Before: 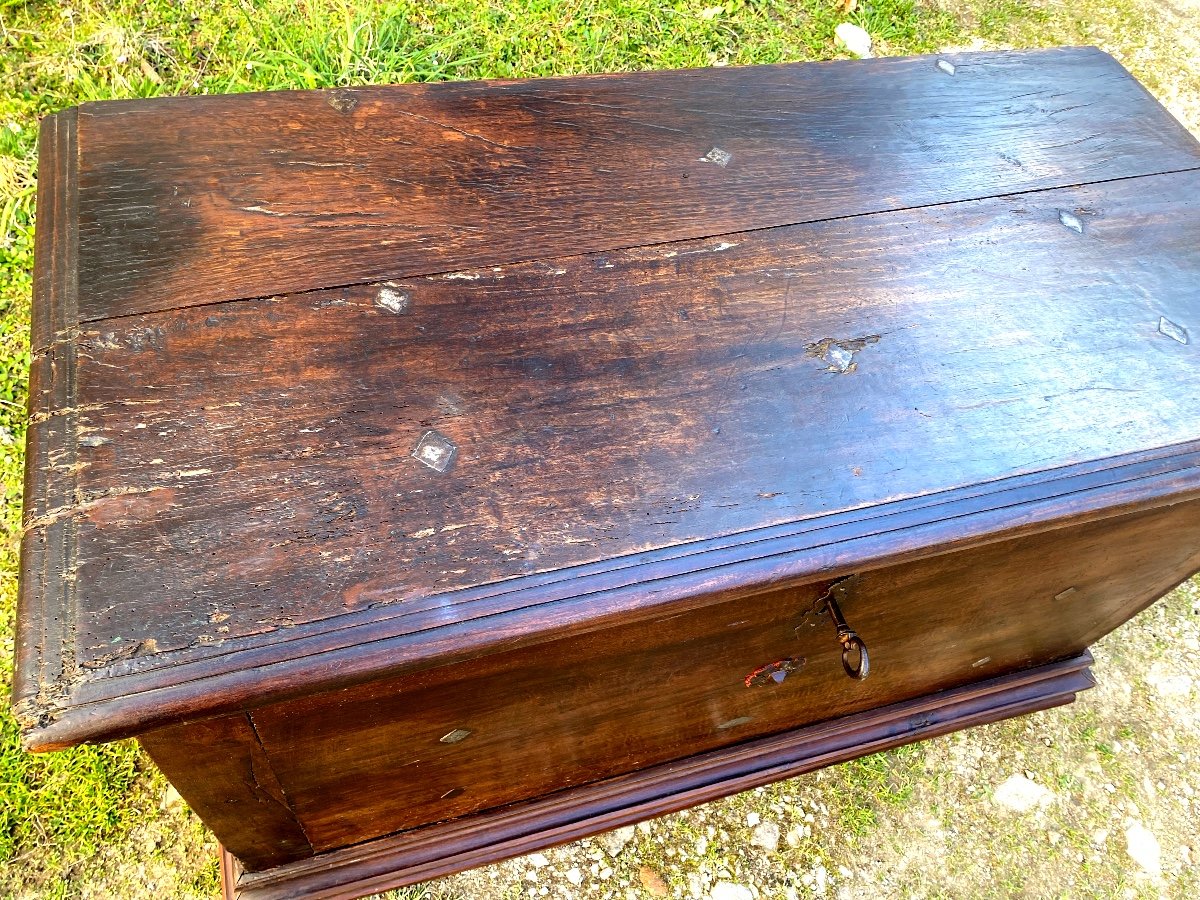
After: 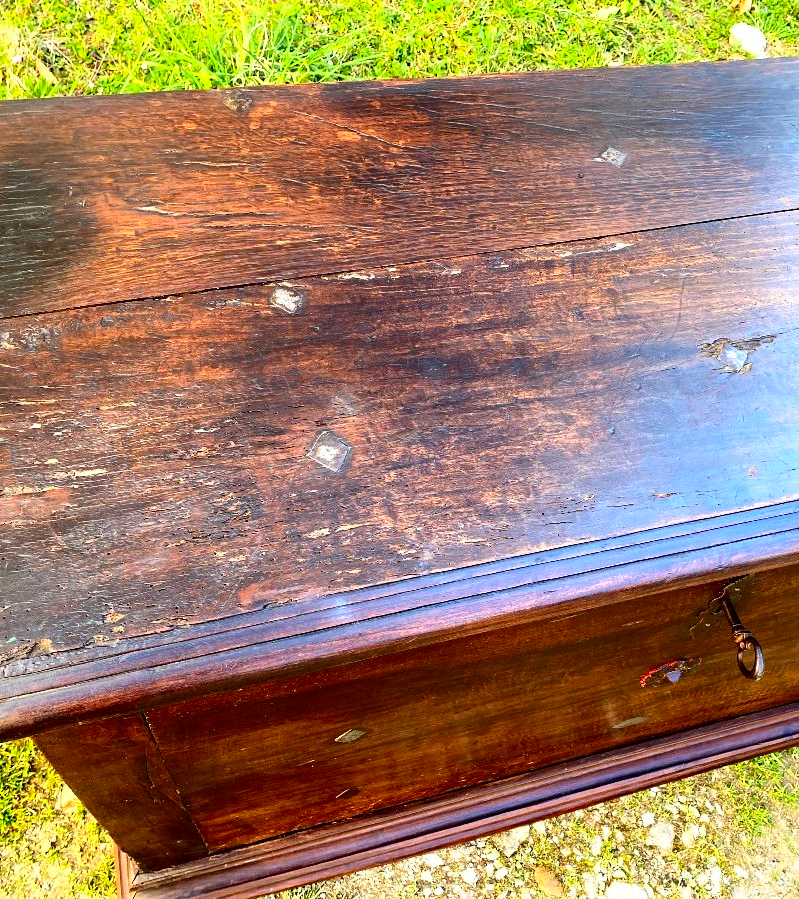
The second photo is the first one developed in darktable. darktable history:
crop and rotate: left 8.786%, right 24.548%
contrast brightness saturation: contrast 0.23, brightness 0.1, saturation 0.29
